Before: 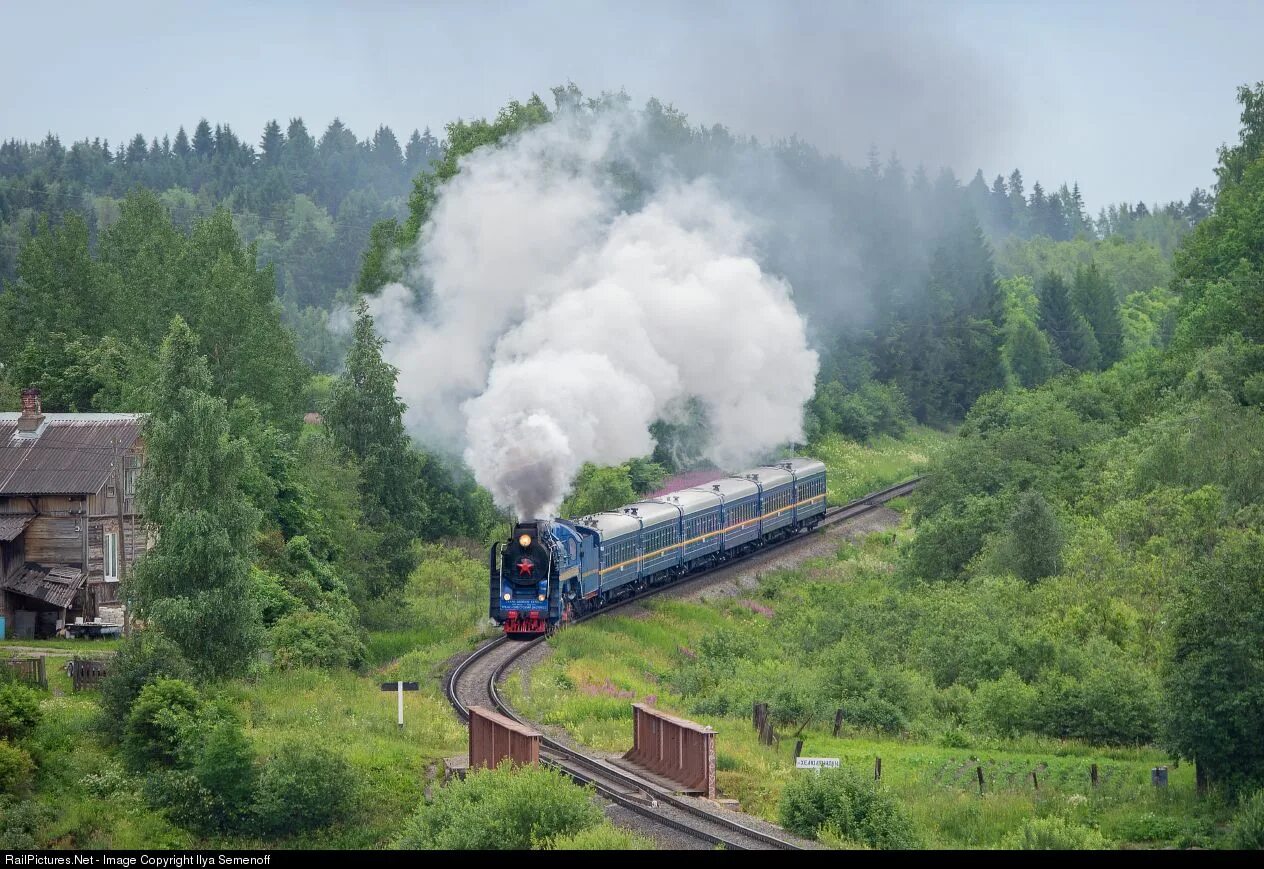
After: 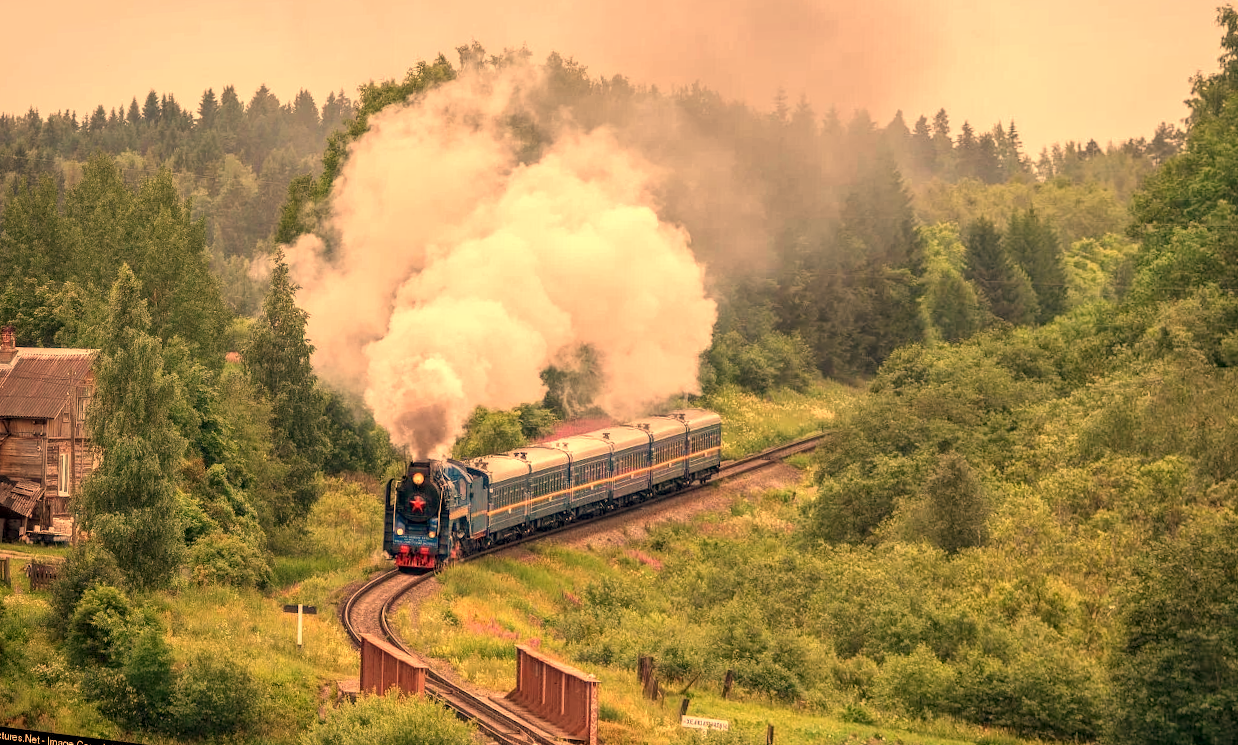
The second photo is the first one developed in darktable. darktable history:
white balance: red 1.467, blue 0.684
local contrast: on, module defaults
rotate and perspective: rotation 1.69°, lens shift (vertical) -0.023, lens shift (horizontal) -0.291, crop left 0.025, crop right 0.988, crop top 0.092, crop bottom 0.842
